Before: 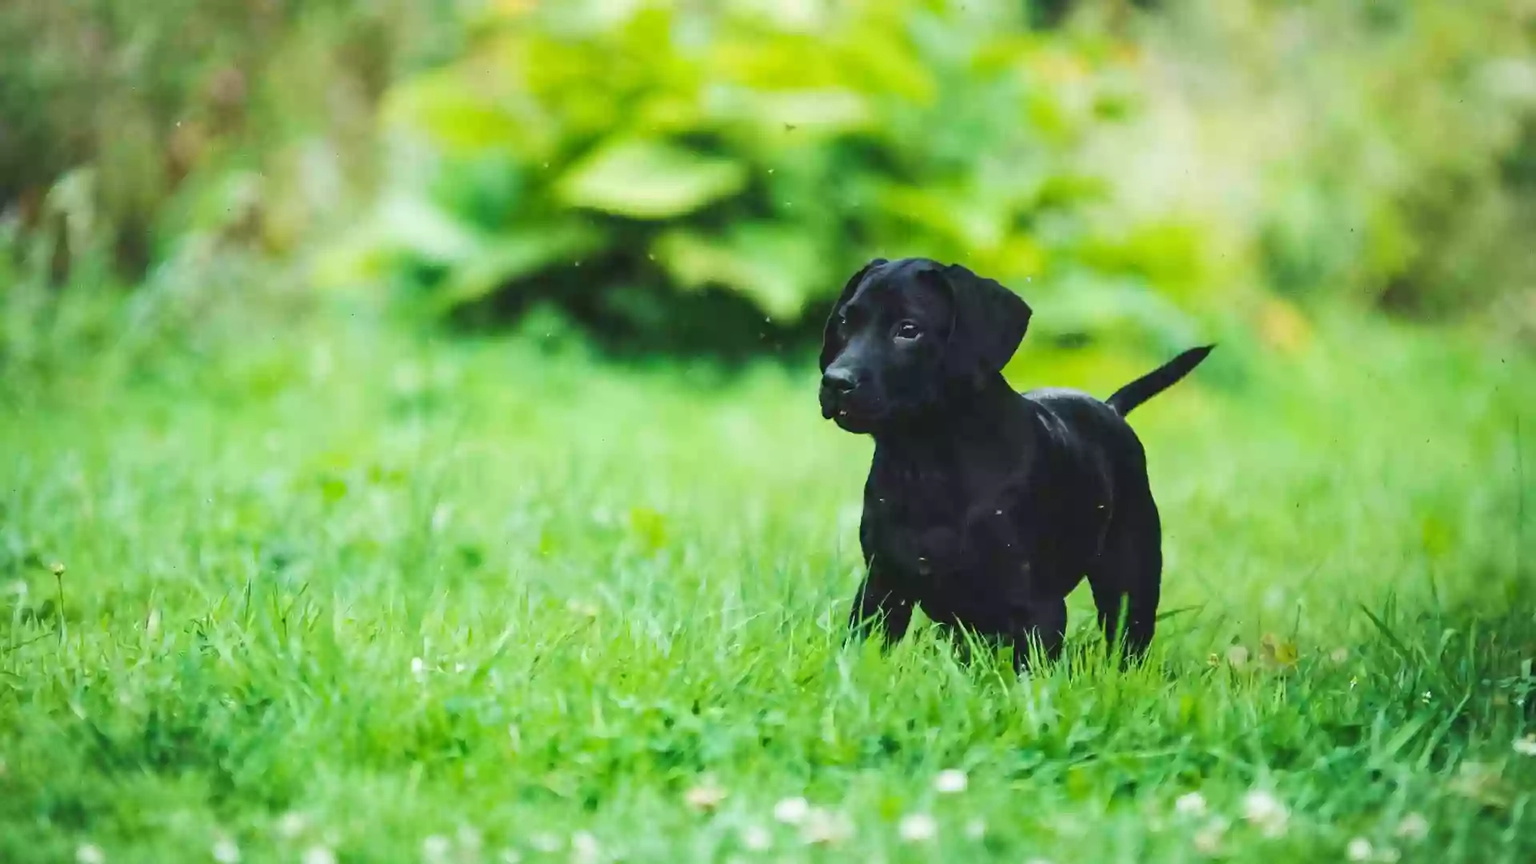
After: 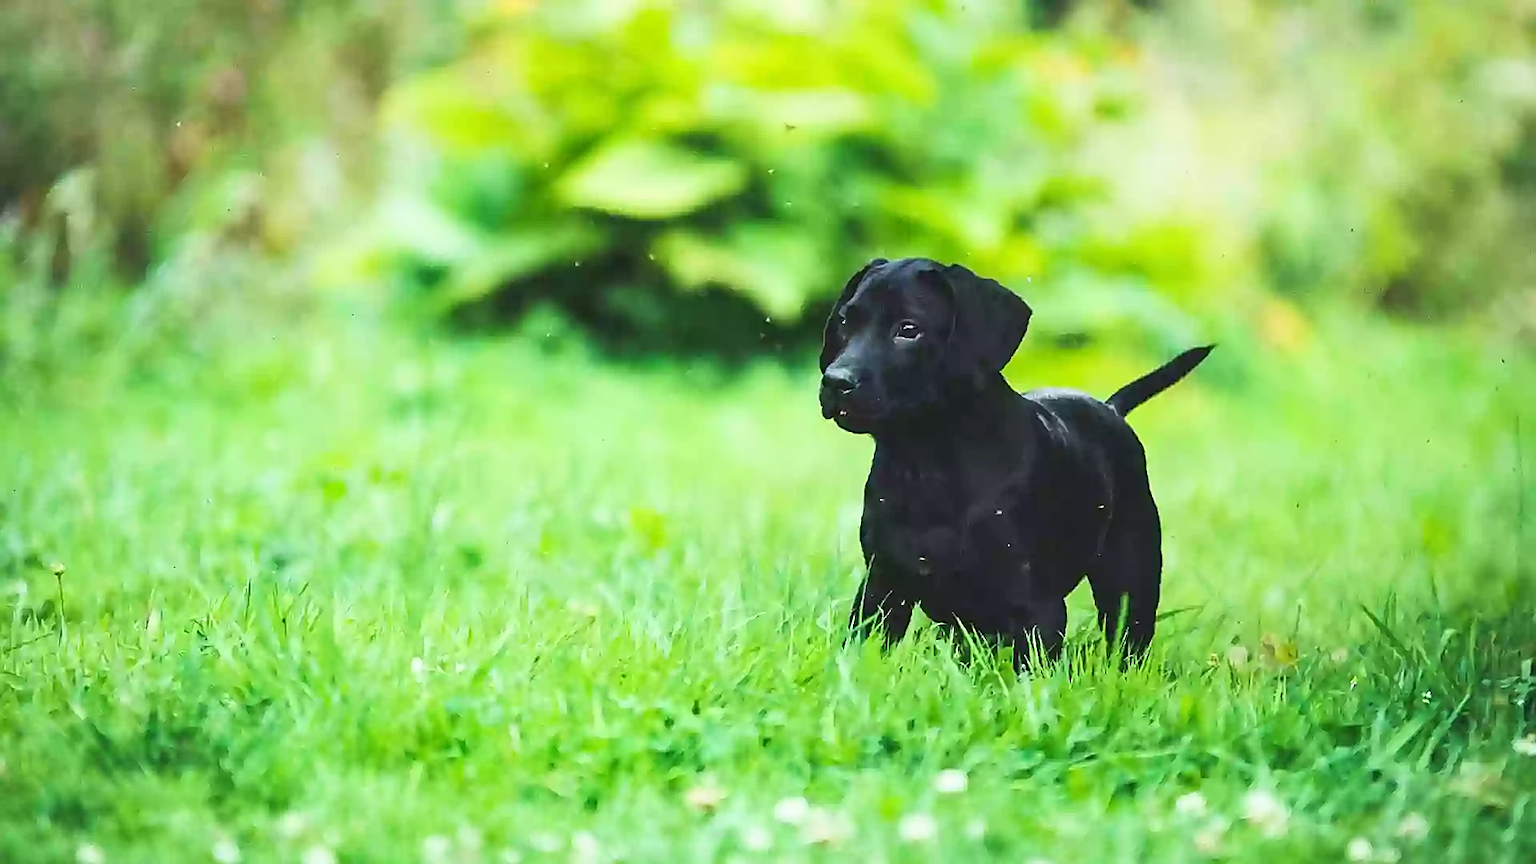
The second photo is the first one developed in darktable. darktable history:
base curve: curves: ch0 [(0, 0) (0.666, 0.806) (1, 1)]
sharpen: radius 1.4, amount 1.25, threshold 0.7
